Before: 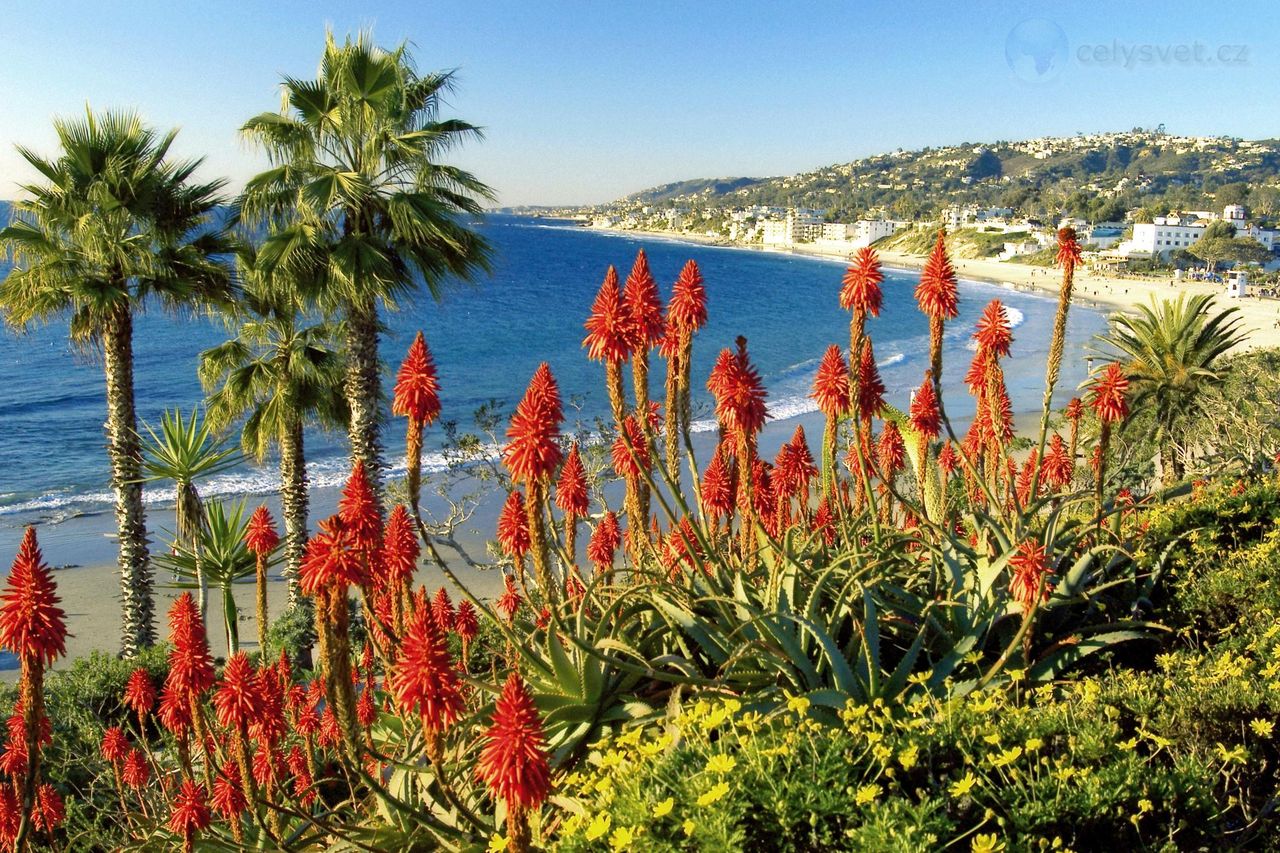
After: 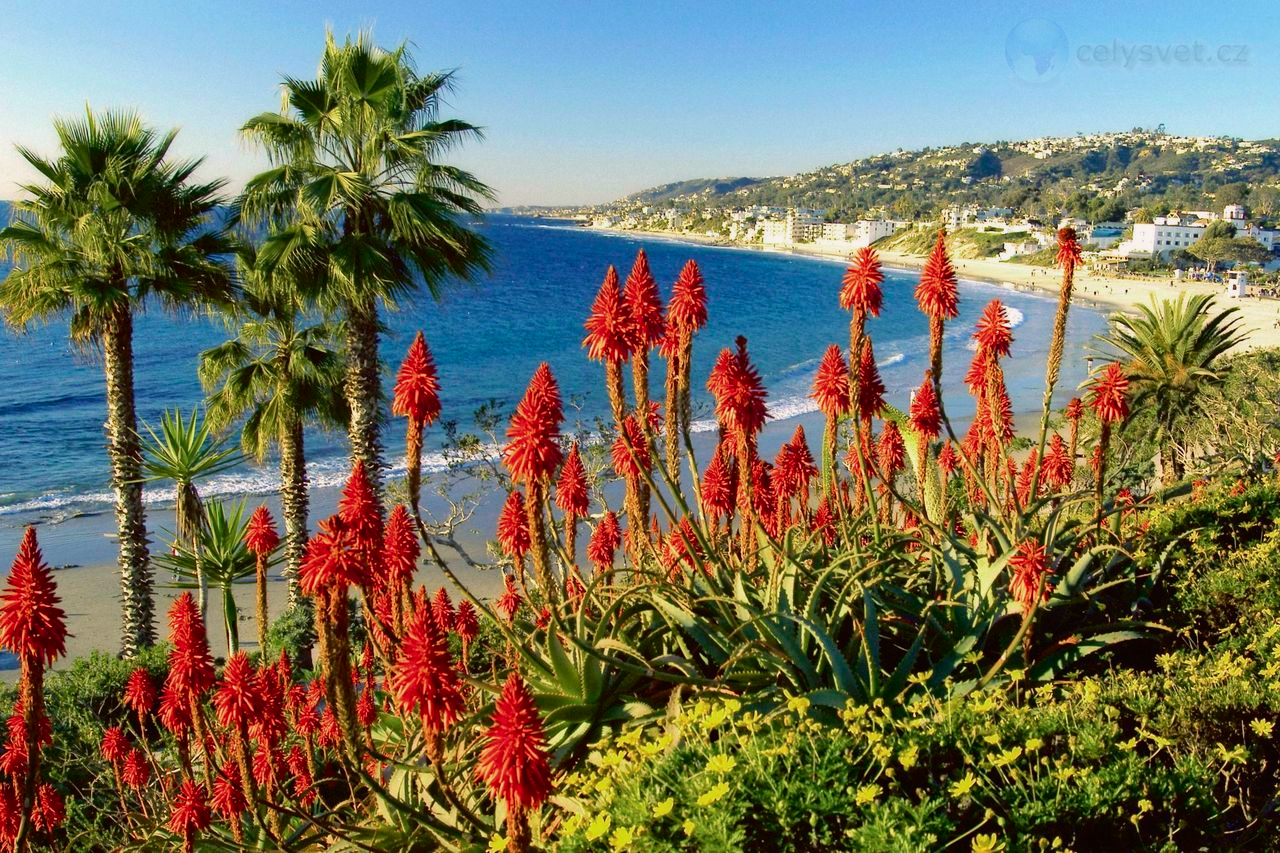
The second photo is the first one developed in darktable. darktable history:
tone curve: curves: ch0 [(0, 0.013) (0.175, 0.11) (0.337, 0.304) (0.498, 0.485) (0.78, 0.742) (0.993, 0.954)]; ch1 [(0, 0) (0.294, 0.184) (0.359, 0.34) (0.362, 0.35) (0.43, 0.41) (0.469, 0.463) (0.495, 0.502) (0.54, 0.563) (0.612, 0.641) (1, 1)]; ch2 [(0, 0) (0.44, 0.437) (0.495, 0.502) (0.524, 0.534) (0.557, 0.56) (0.634, 0.654) (0.728, 0.722) (1, 1)], color space Lab, independent channels, preserve colors none
